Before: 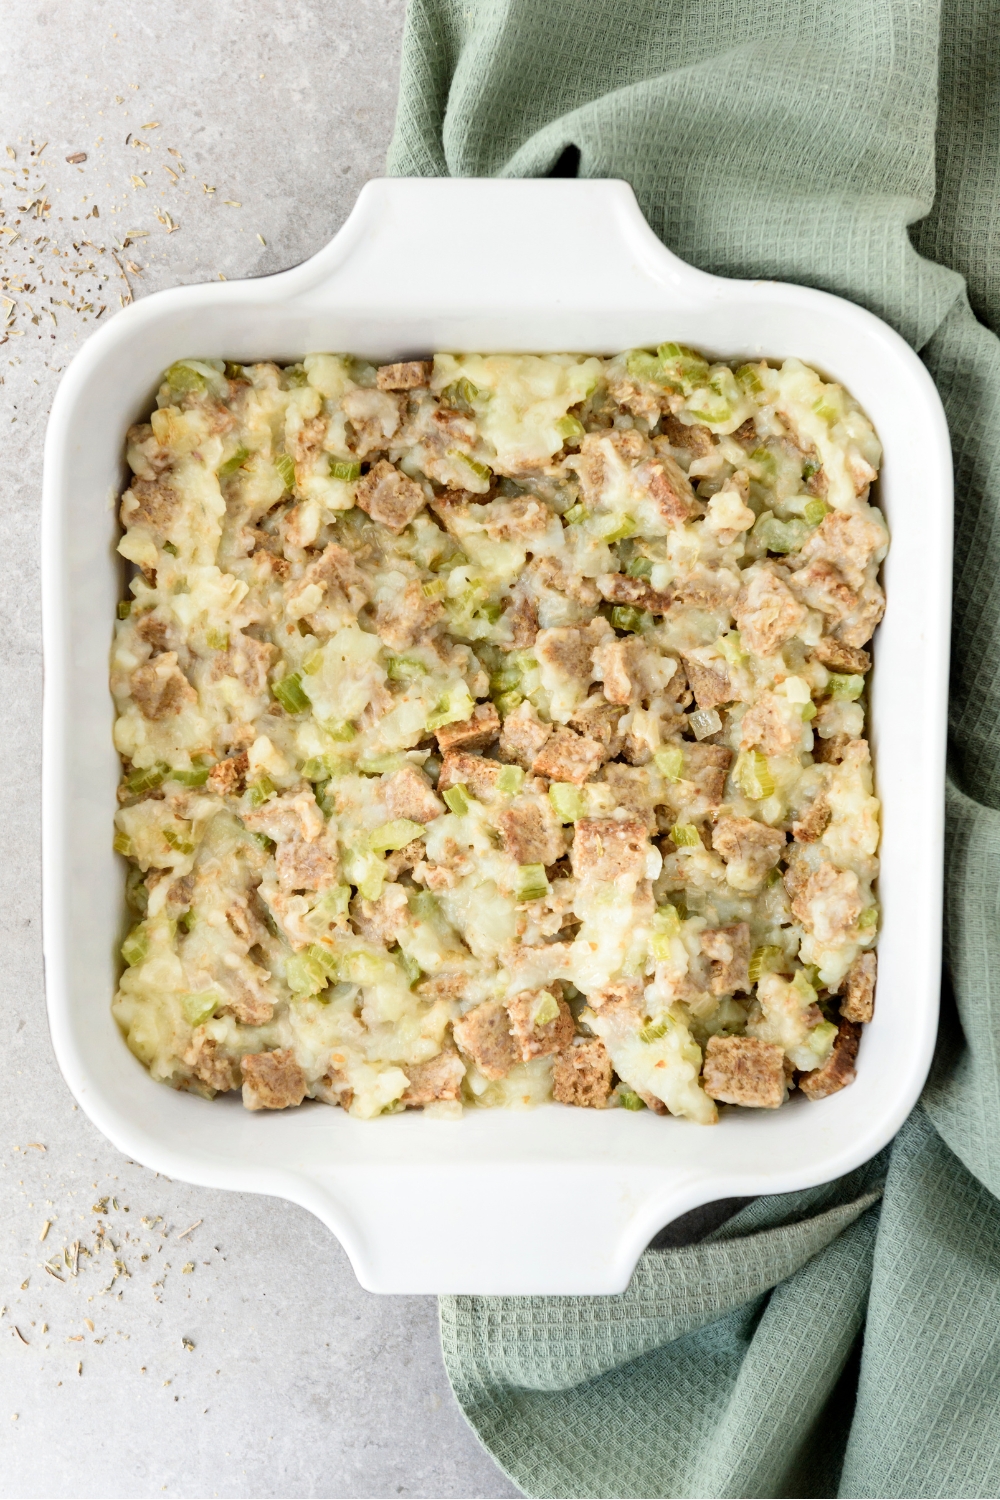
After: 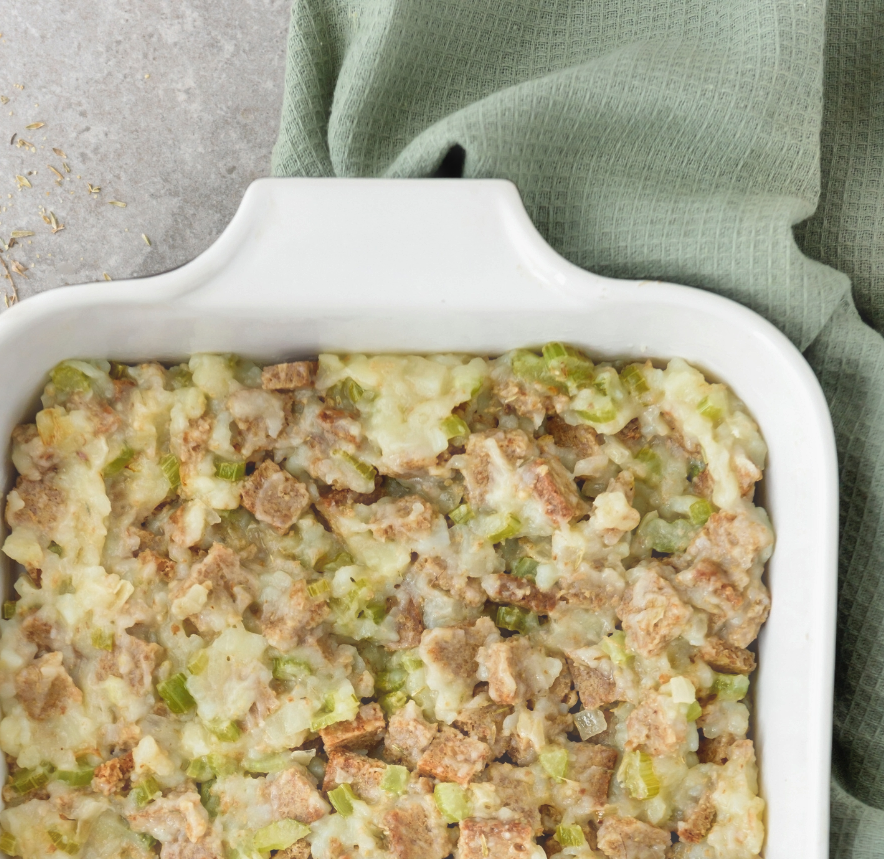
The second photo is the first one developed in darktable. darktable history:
crop and rotate: left 11.539%, bottom 42.707%
shadows and highlights: on, module defaults
haze removal: strength -0.109, adaptive false
contrast equalizer: octaves 7, y [[0.5, 0.5, 0.472, 0.5, 0.5, 0.5], [0.5 ×6], [0.5 ×6], [0 ×6], [0 ×6]]
exposure: exposure -0.048 EV, compensate exposure bias true, compensate highlight preservation false
